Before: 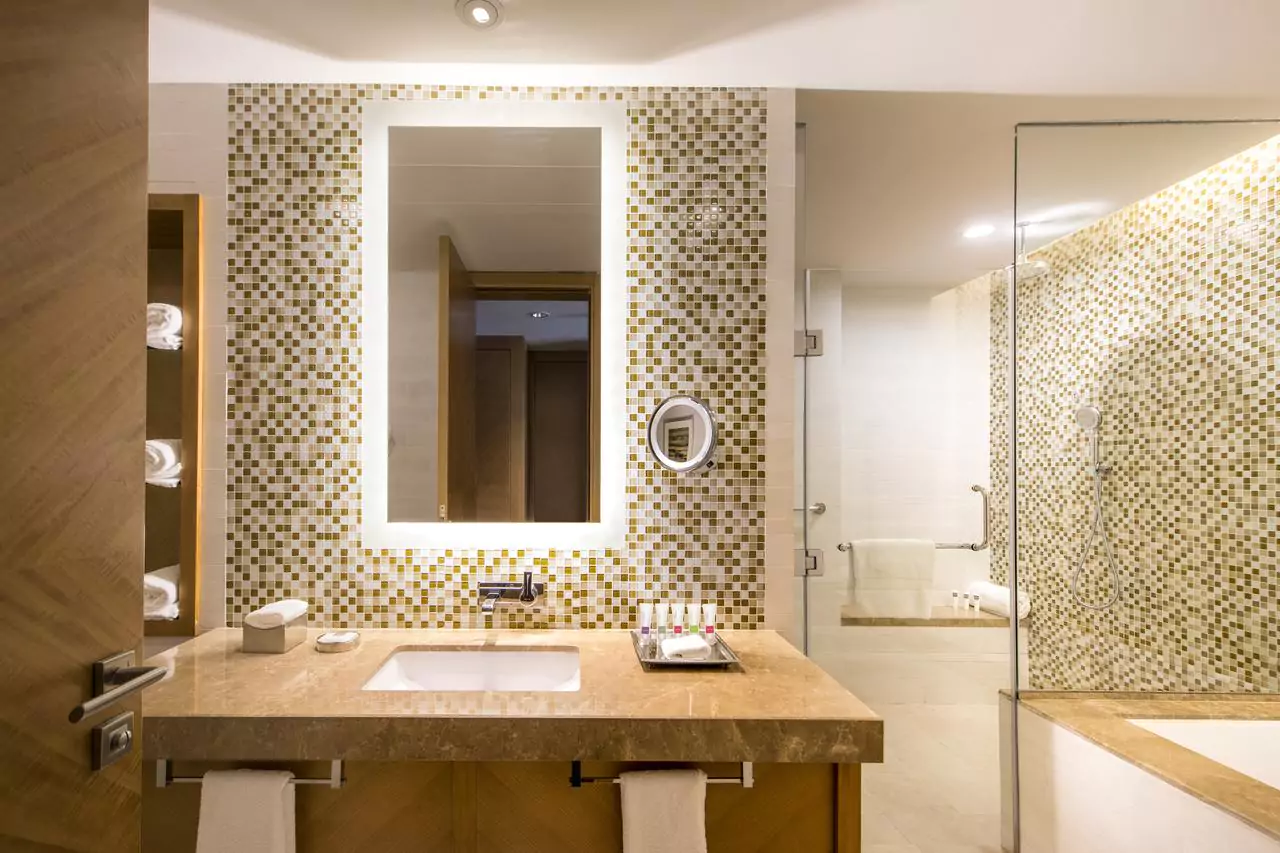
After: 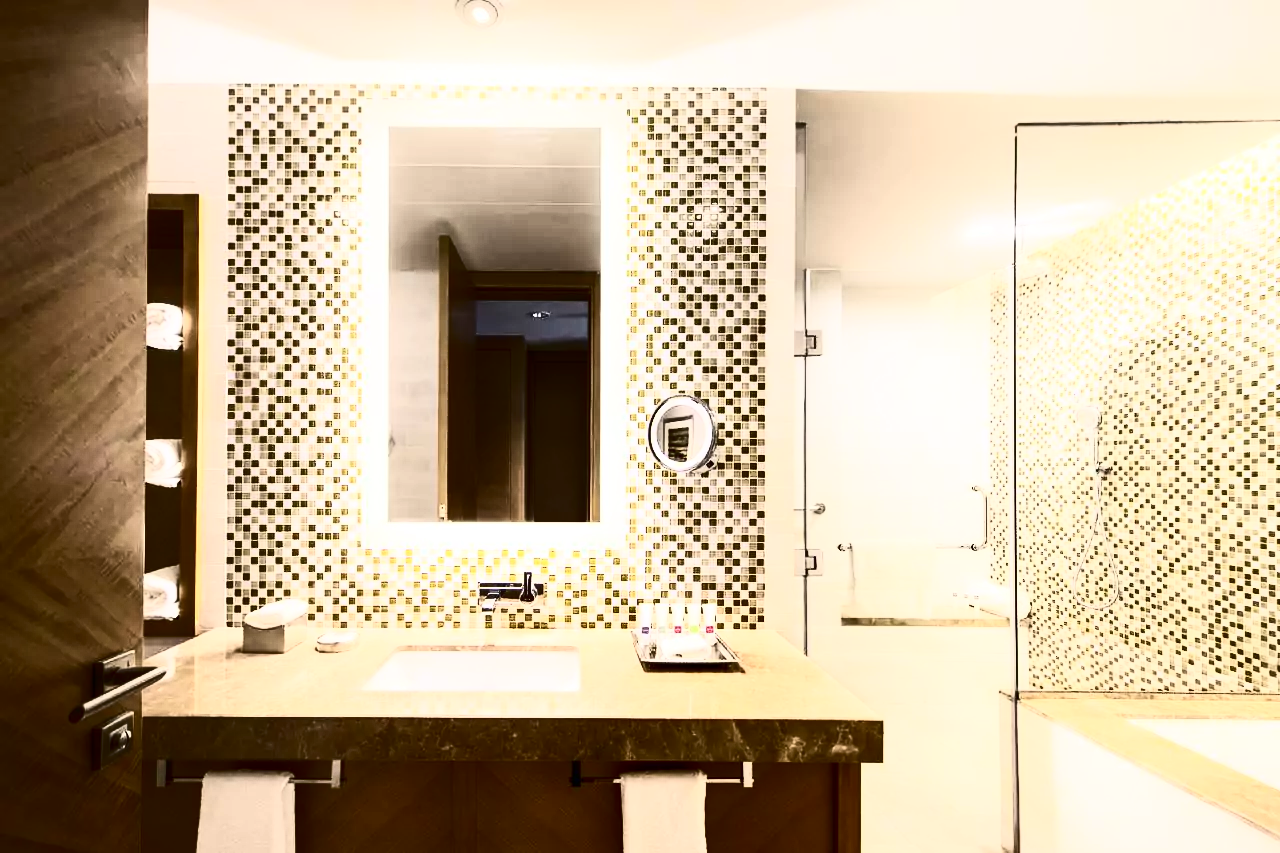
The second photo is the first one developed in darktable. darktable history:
contrast brightness saturation: contrast 0.942, brightness 0.191
